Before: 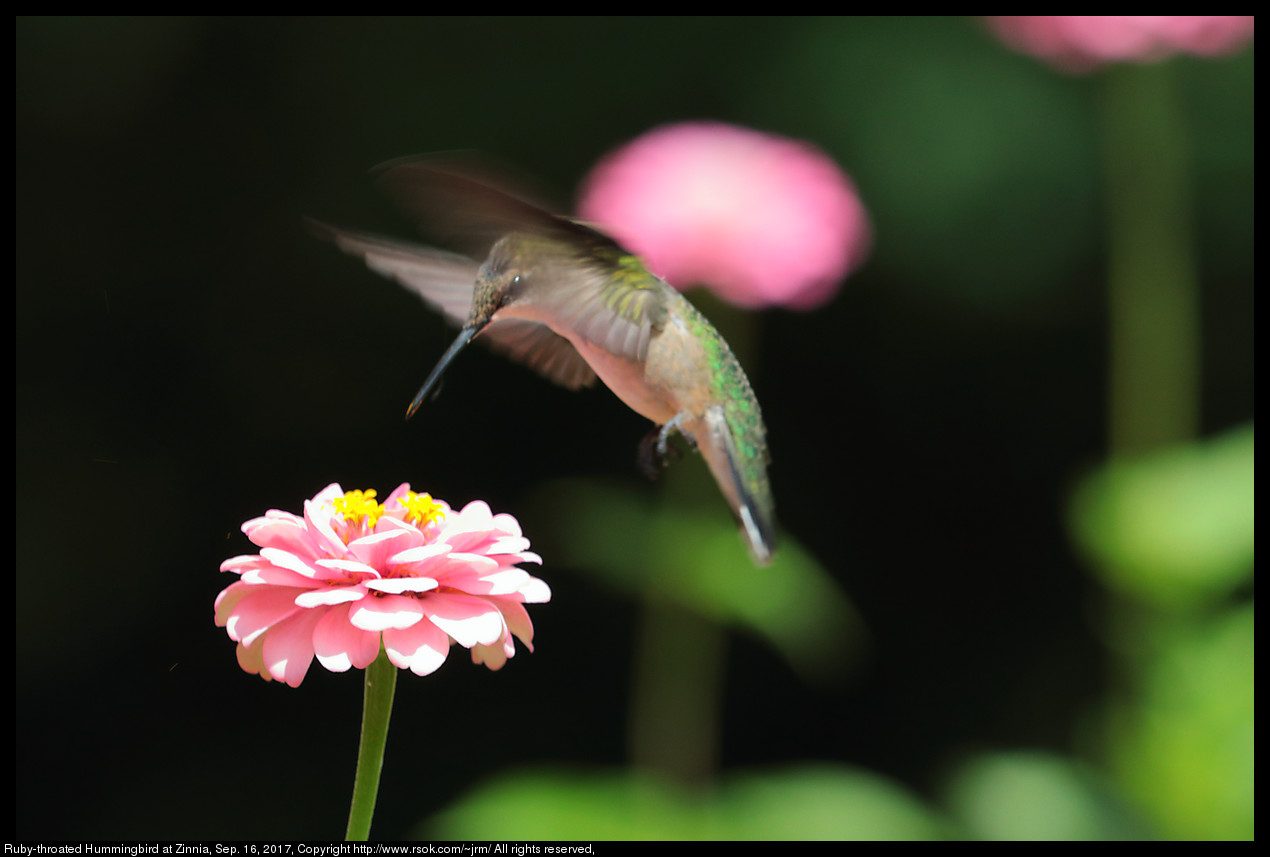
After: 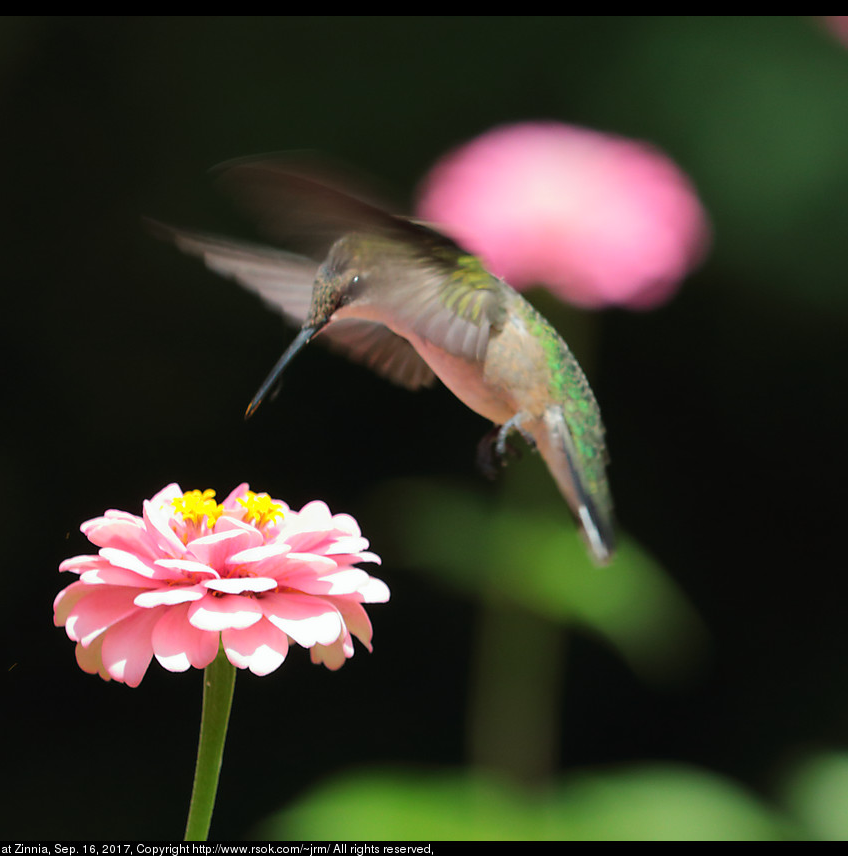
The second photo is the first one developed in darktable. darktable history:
crop and rotate: left 12.695%, right 20.516%
